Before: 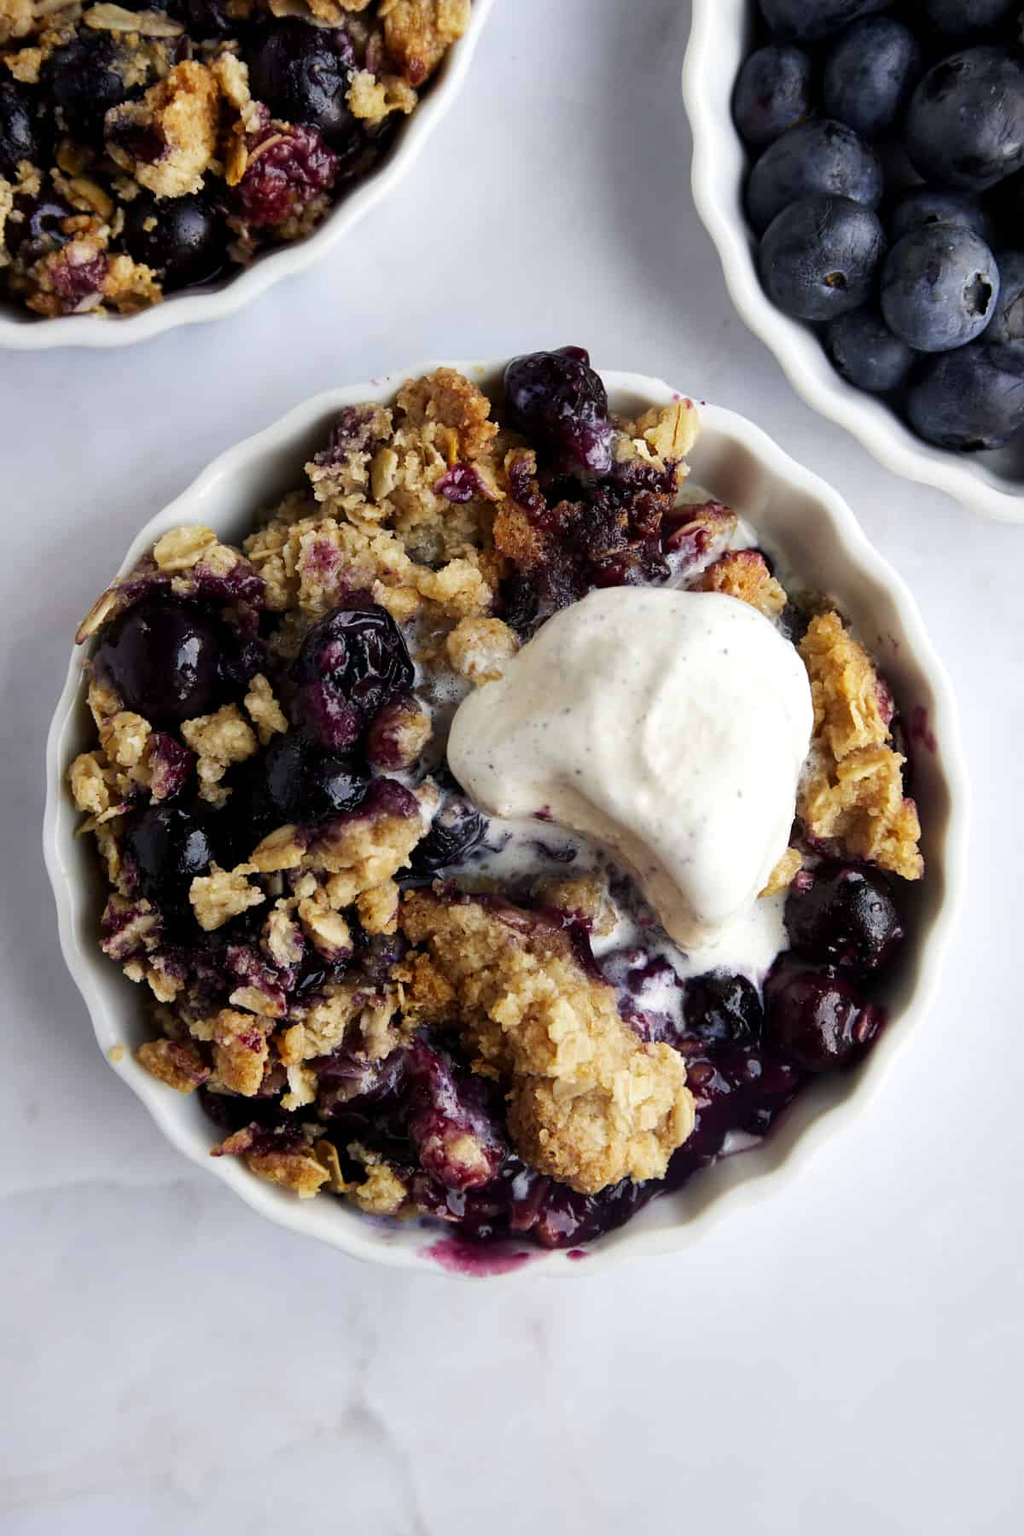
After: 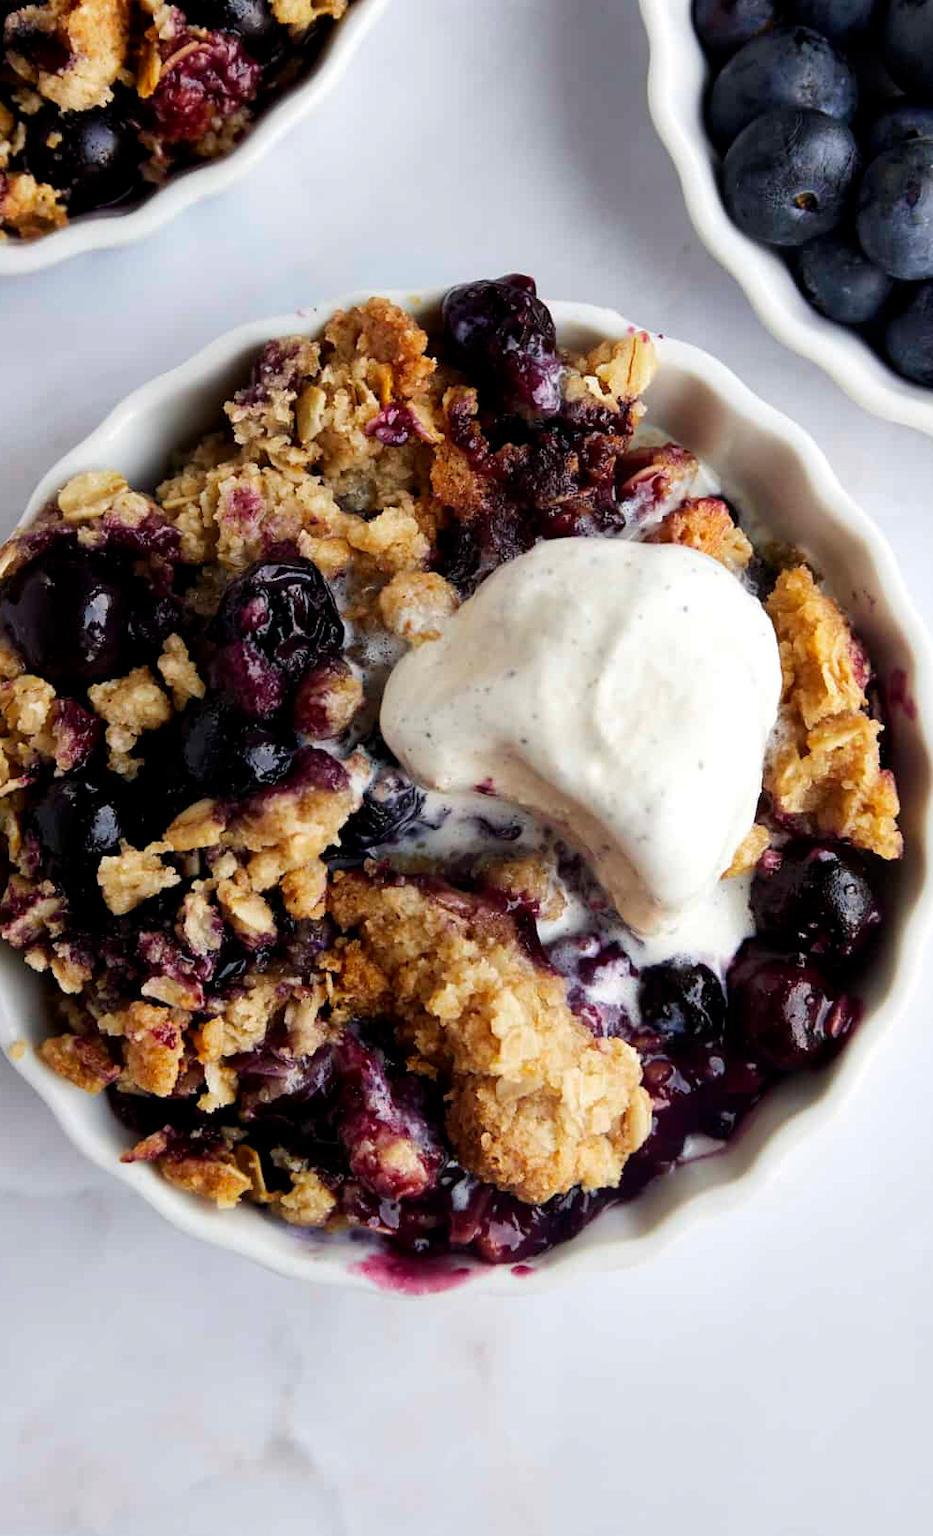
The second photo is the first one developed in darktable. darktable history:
crop: left 9.841%, top 6.296%, right 7.059%, bottom 2.536%
